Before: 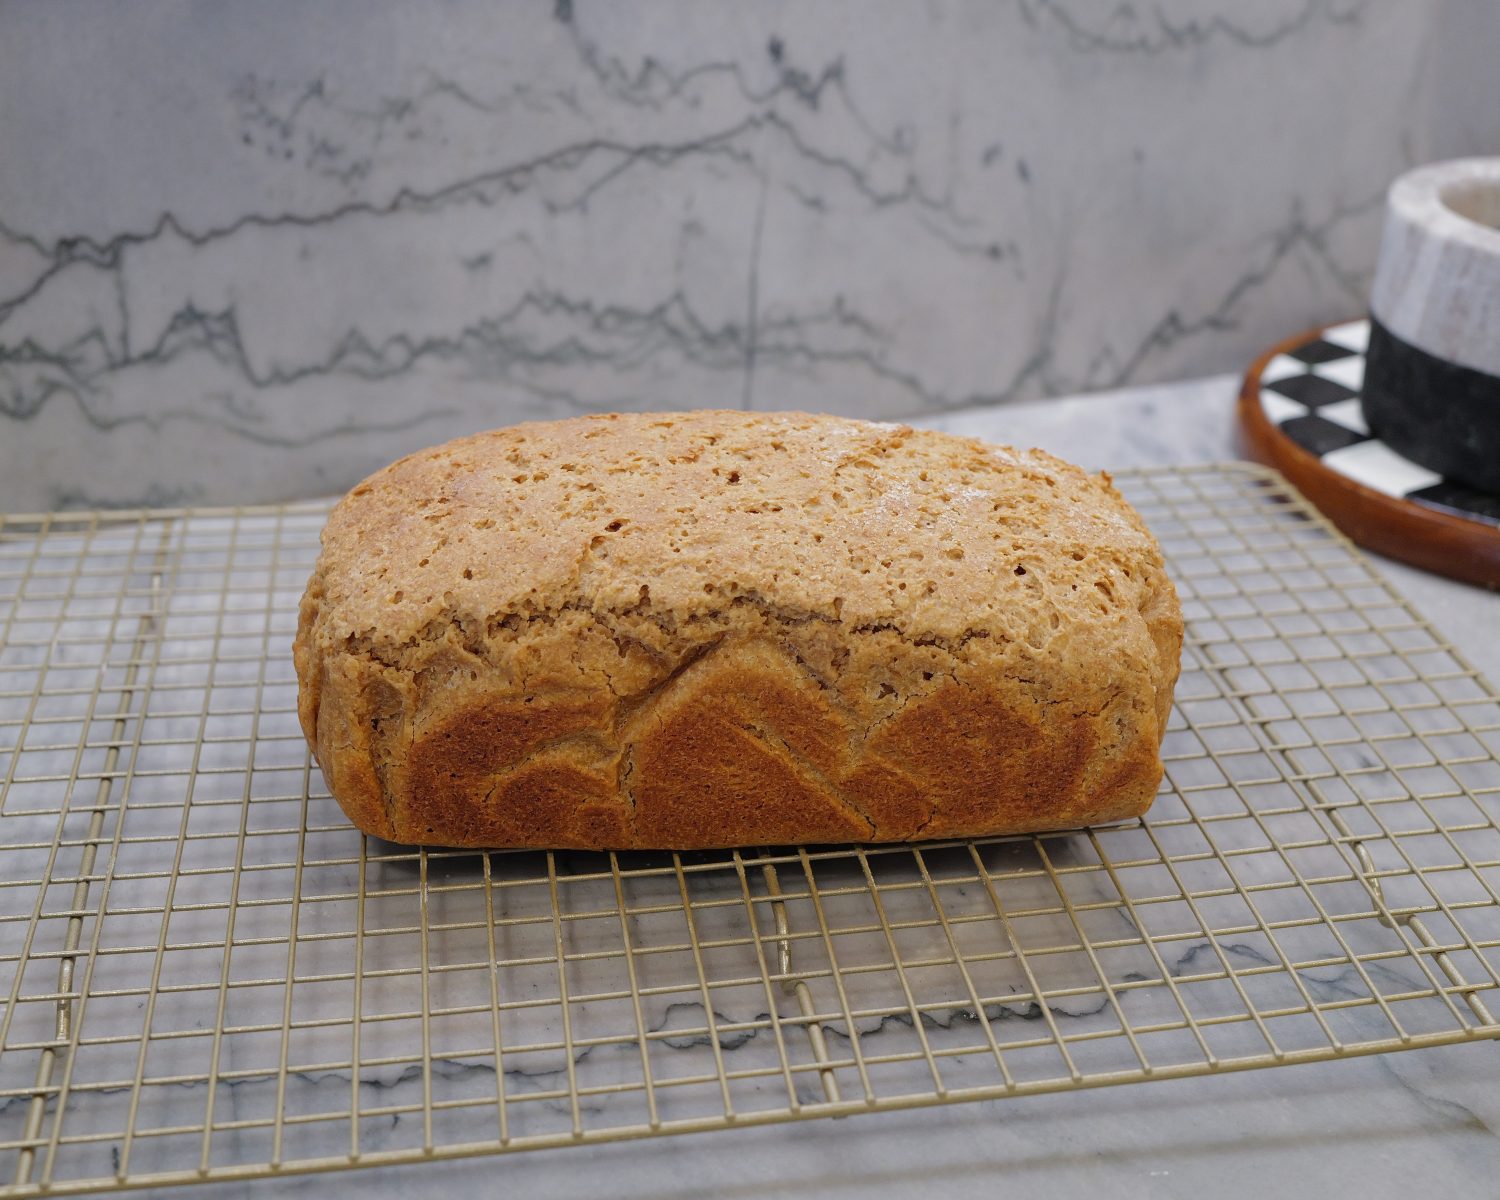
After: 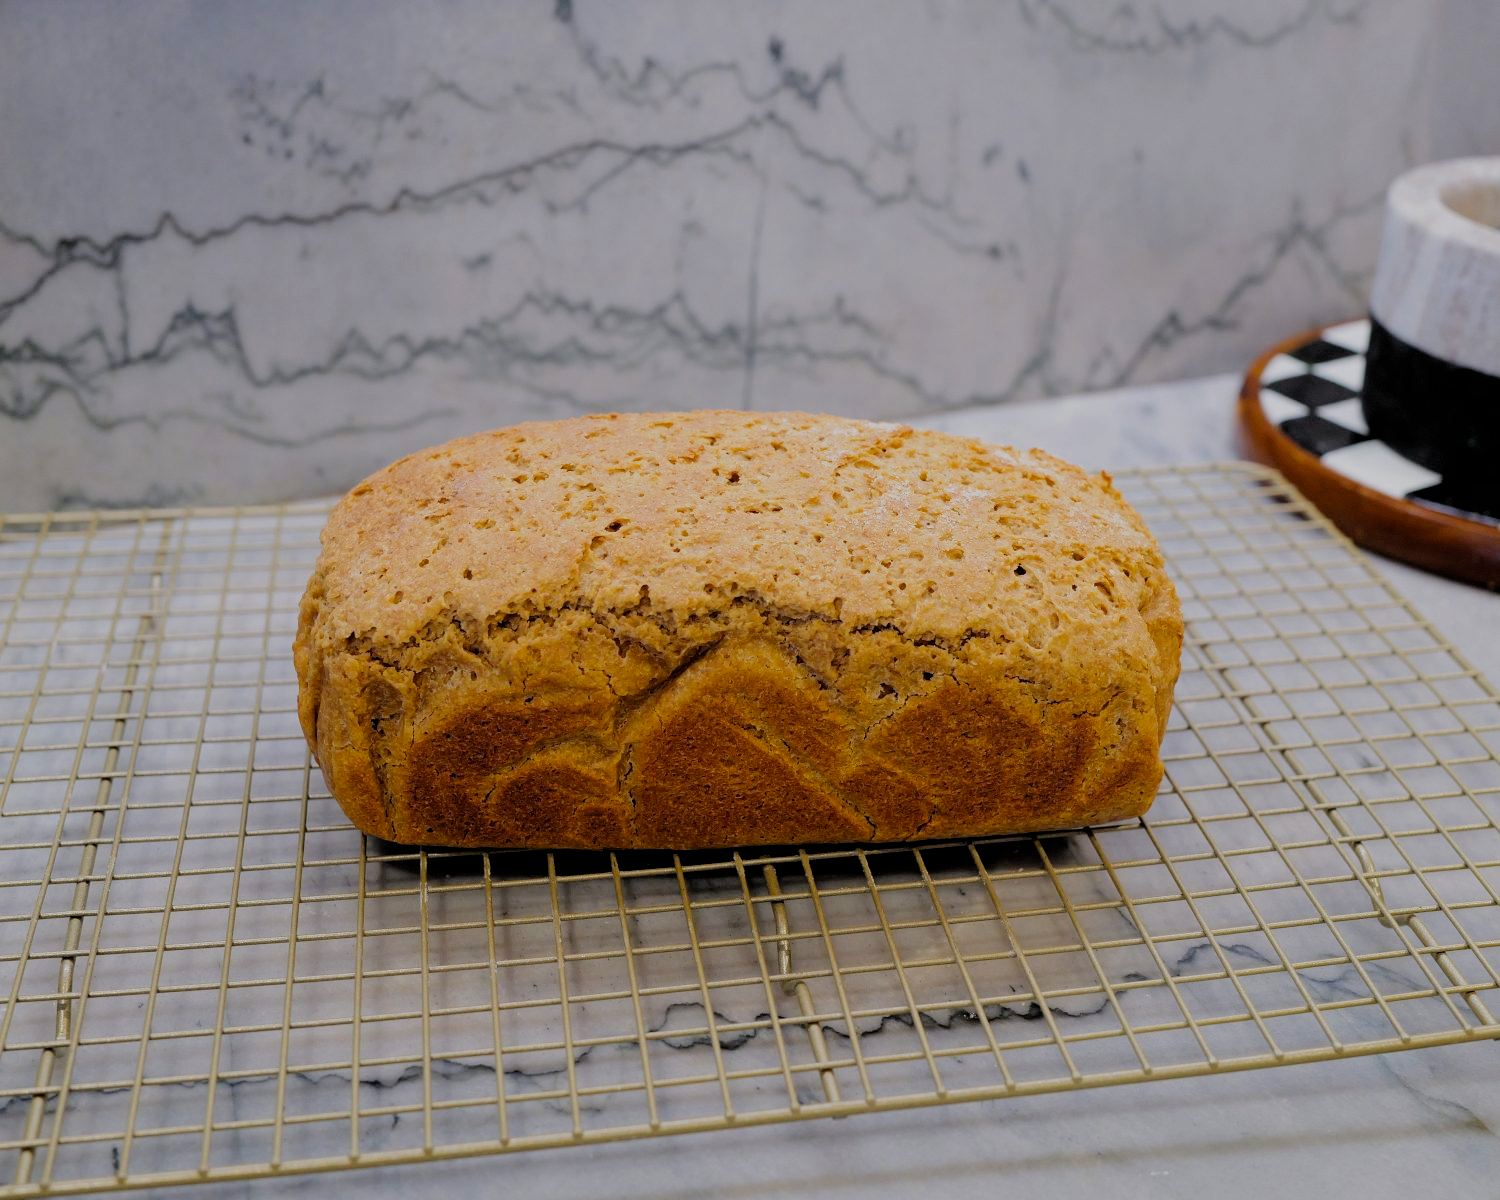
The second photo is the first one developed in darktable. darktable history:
color balance rgb: perceptual saturation grading › global saturation 20%, global vibrance 20%
filmic rgb: black relative exposure -4.14 EV, white relative exposure 5.1 EV, hardness 2.11, contrast 1.165
